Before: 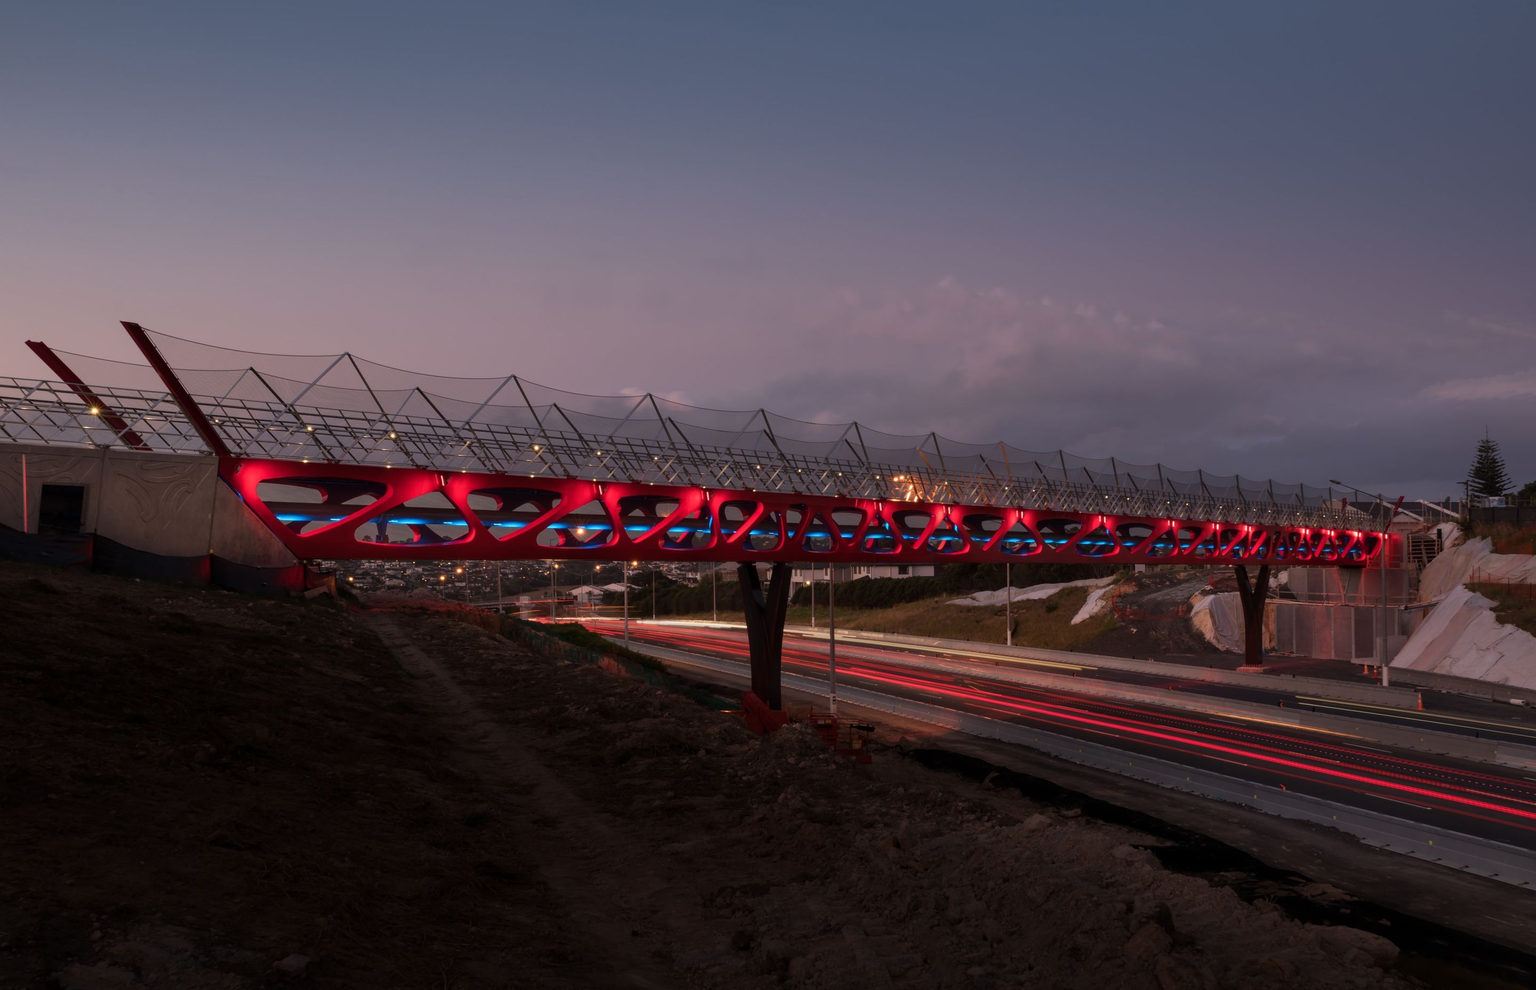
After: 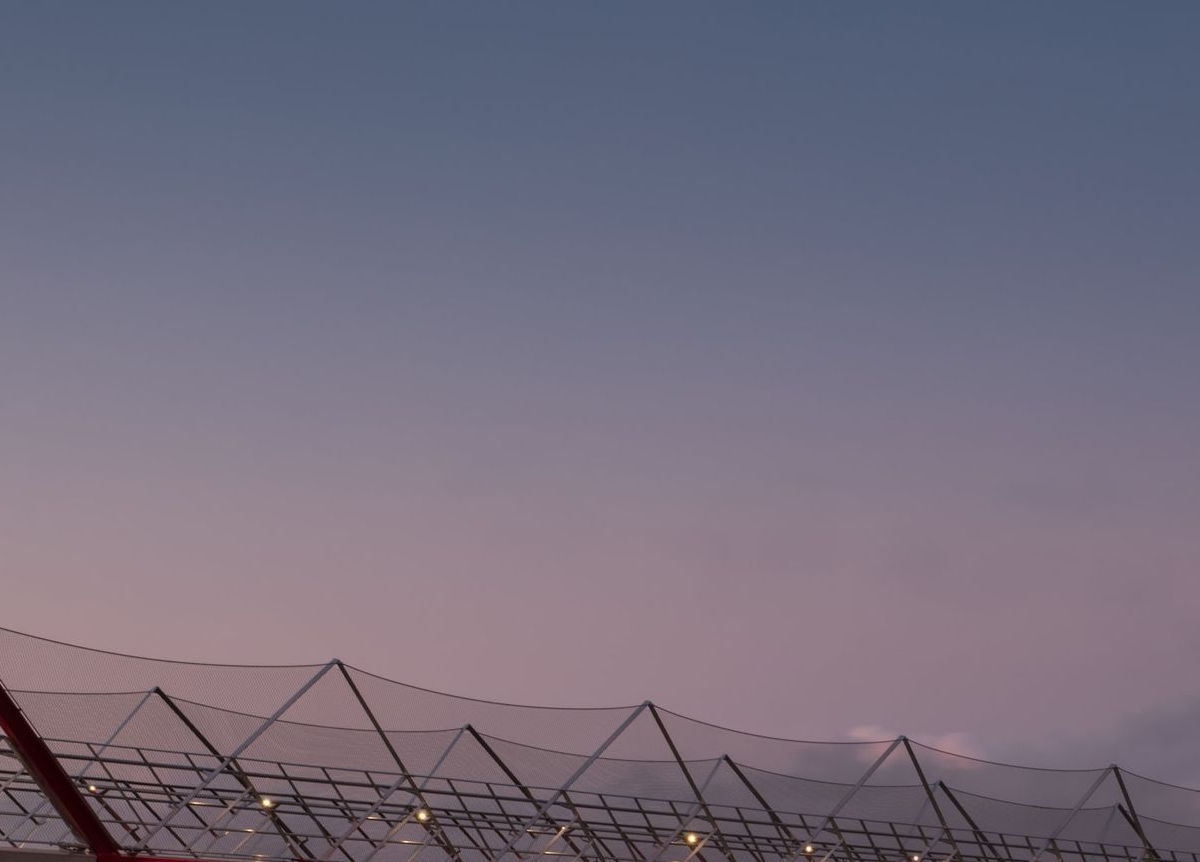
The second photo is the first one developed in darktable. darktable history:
crop and rotate: left 10.908%, top 0.098%, right 47.402%, bottom 53.413%
